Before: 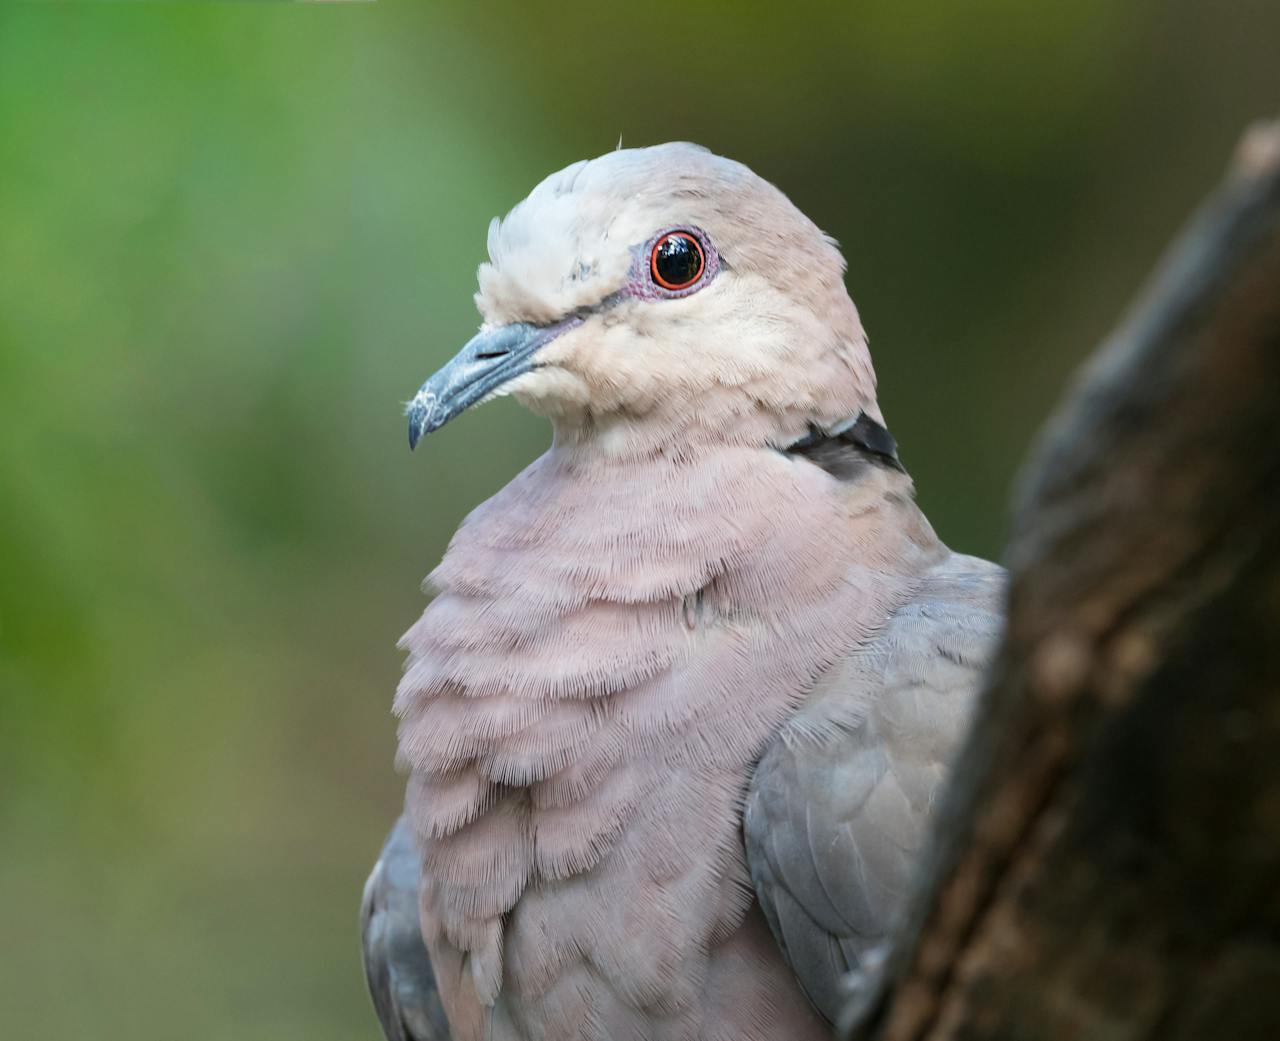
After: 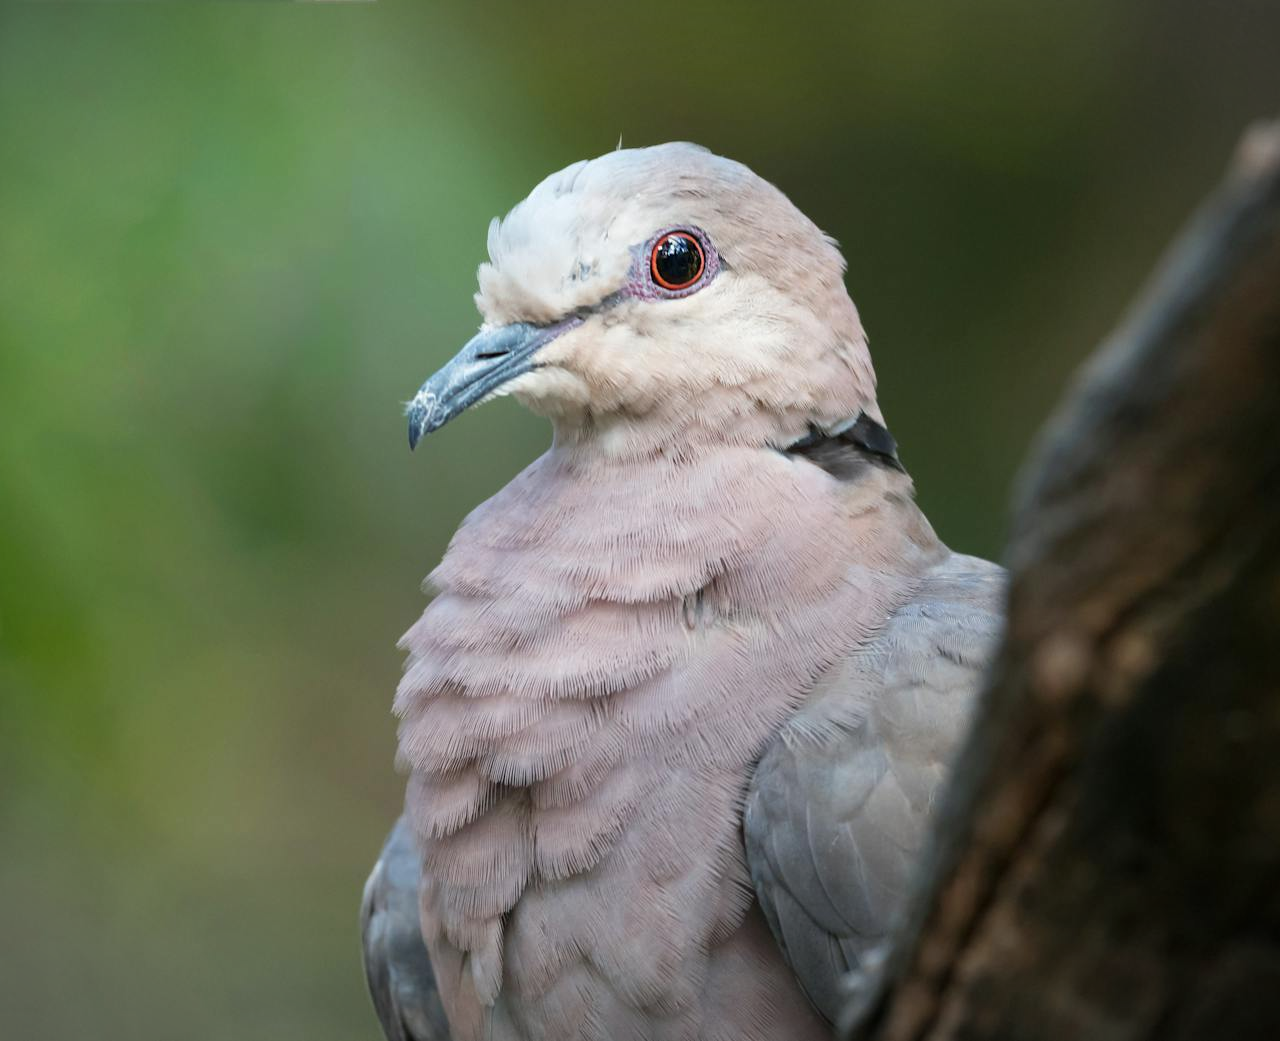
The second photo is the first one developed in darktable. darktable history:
base curve: curves: ch0 [(0, 0) (0.303, 0.277) (1, 1)]
vignetting: fall-off start 100%, brightness -0.282, width/height ratio 1.31
